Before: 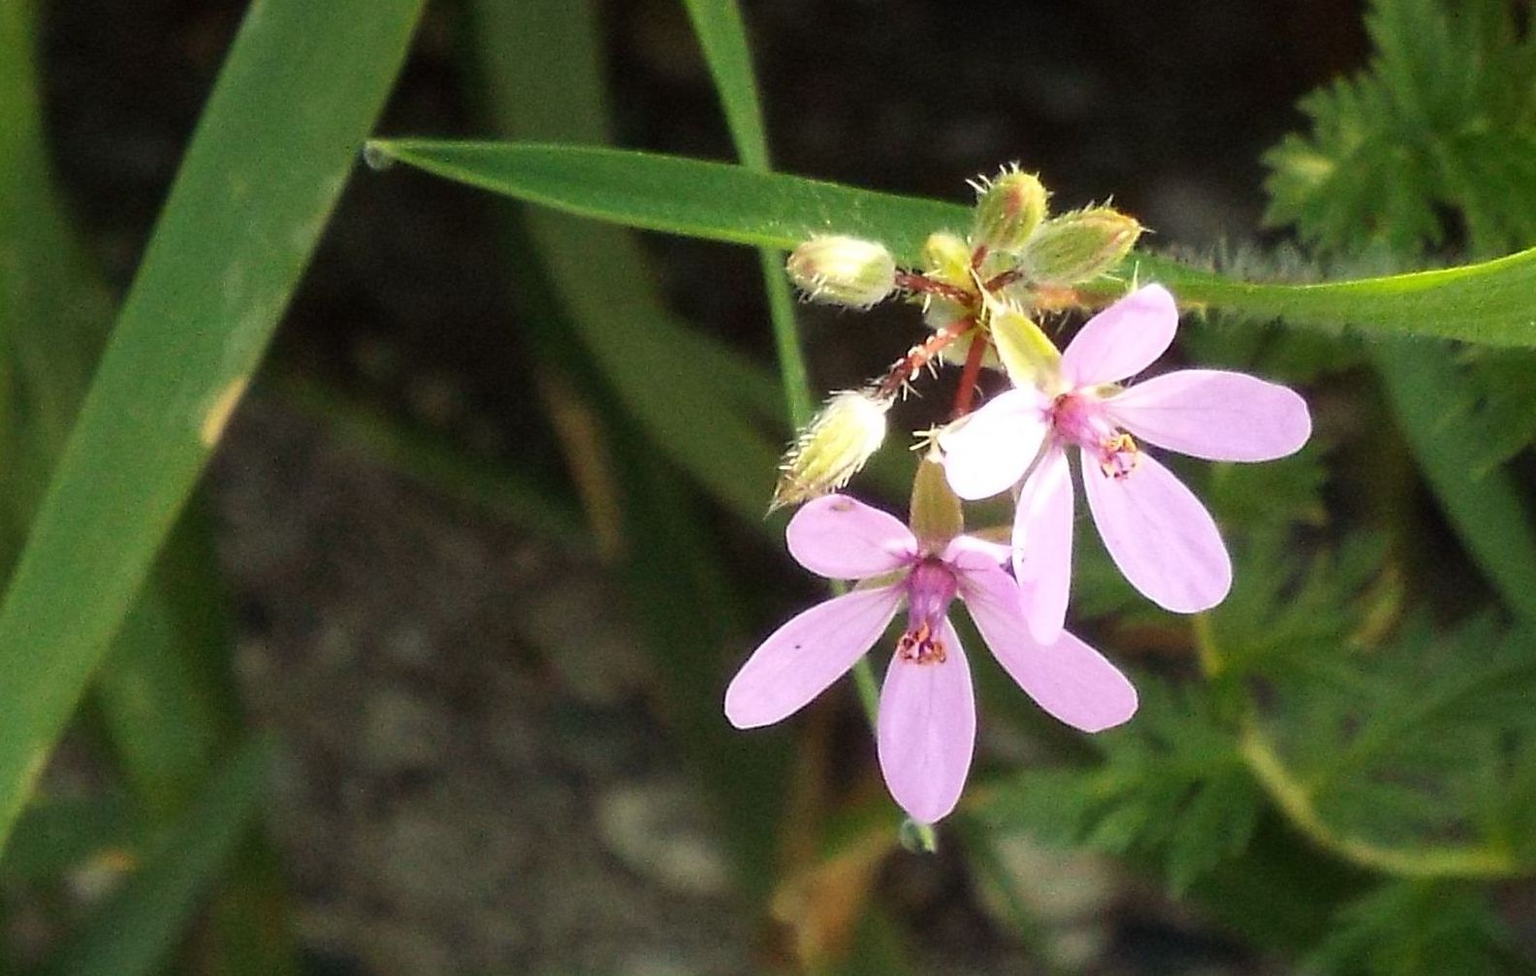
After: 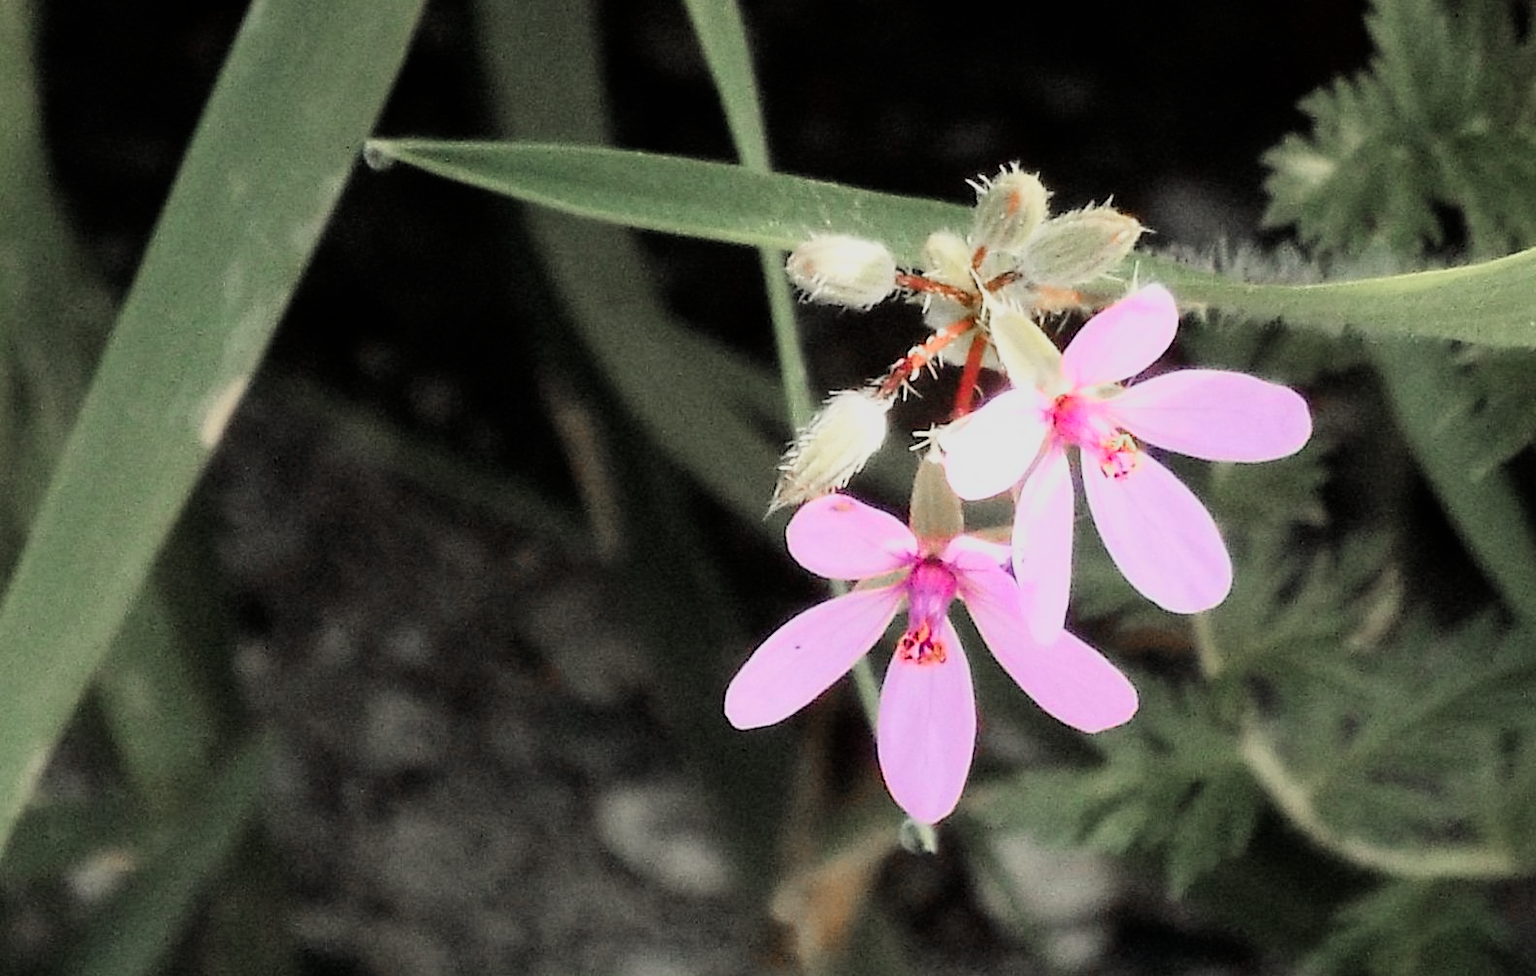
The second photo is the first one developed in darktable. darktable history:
tone curve: curves: ch0 [(0, 0) (0.004, 0.001) (0.133, 0.112) (0.325, 0.362) (0.832, 0.893) (1, 1)], color space Lab, linked channels, preserve colors none
filmic rgb: black relative exposure -8.42 EV, white relative exposure 4.68 EV, hardness 3.82, color science v6 (2022)
color zones: curves: ch1 [(0, 0.708) (0.088, 0.648) (0.245, 0.187) (0.429, 0.326) (0.571, 0.498) (0.714, 0.5) (0.857, 0.5) (1, 0.708)]
